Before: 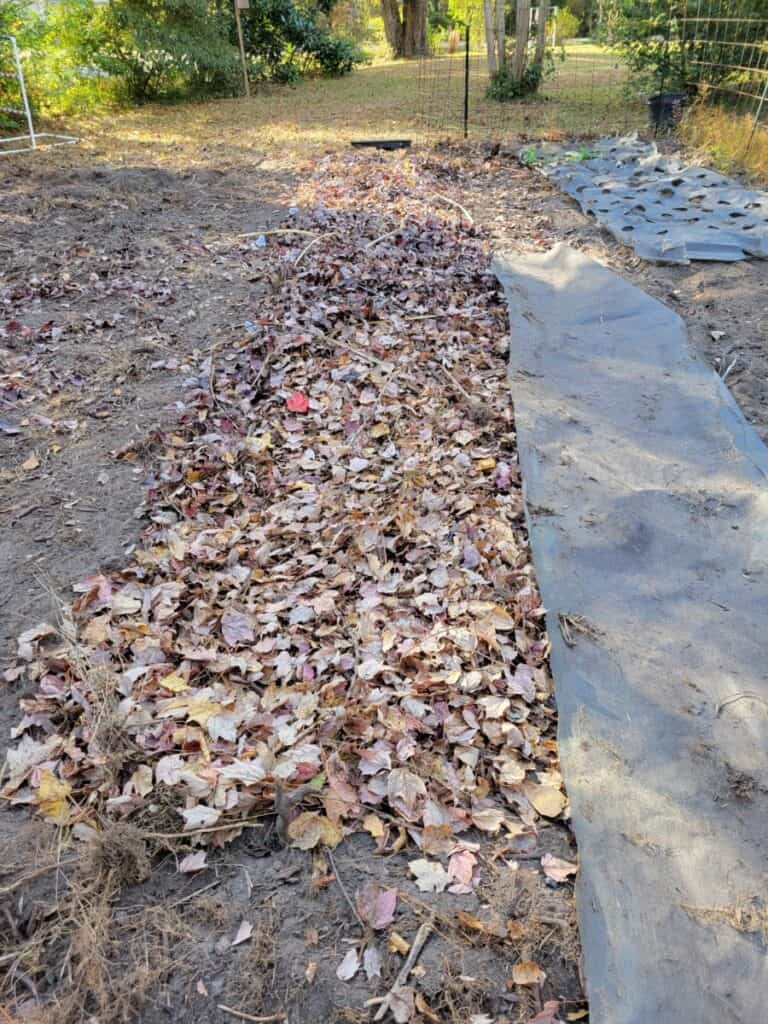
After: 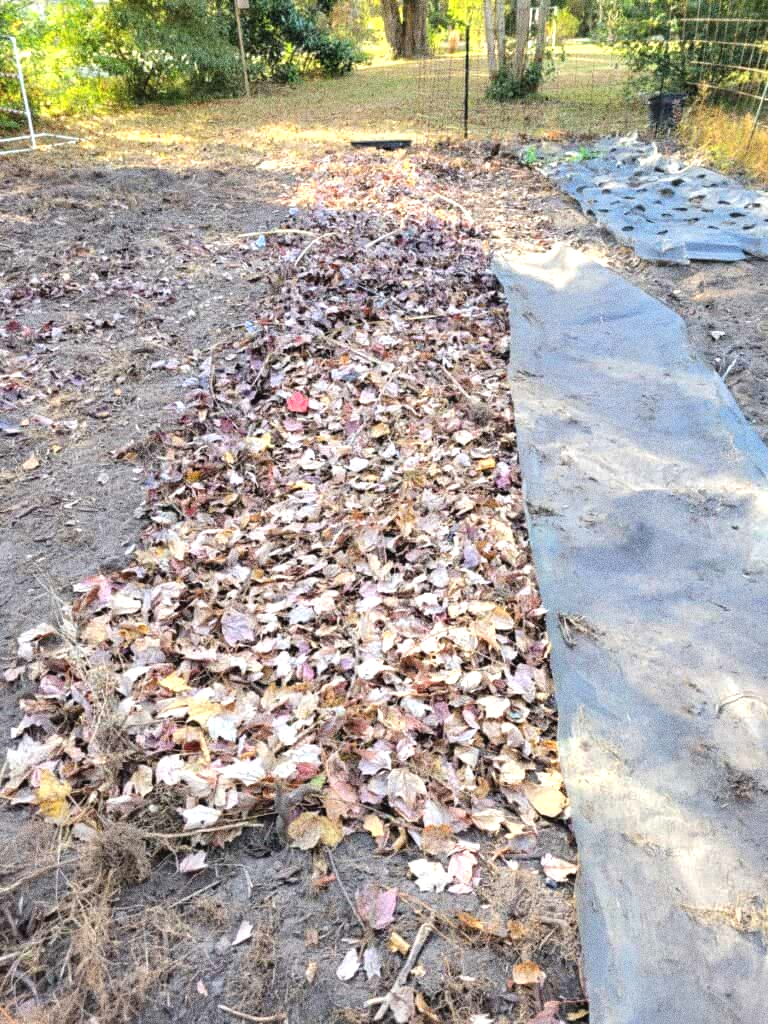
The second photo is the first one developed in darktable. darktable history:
grain: coarseness 9.61 ISO, strength 35.62%
exposure: black level correction -0.002, exposure 0.708 EV, compensate exposure bias true, compensate highlight preservation false
